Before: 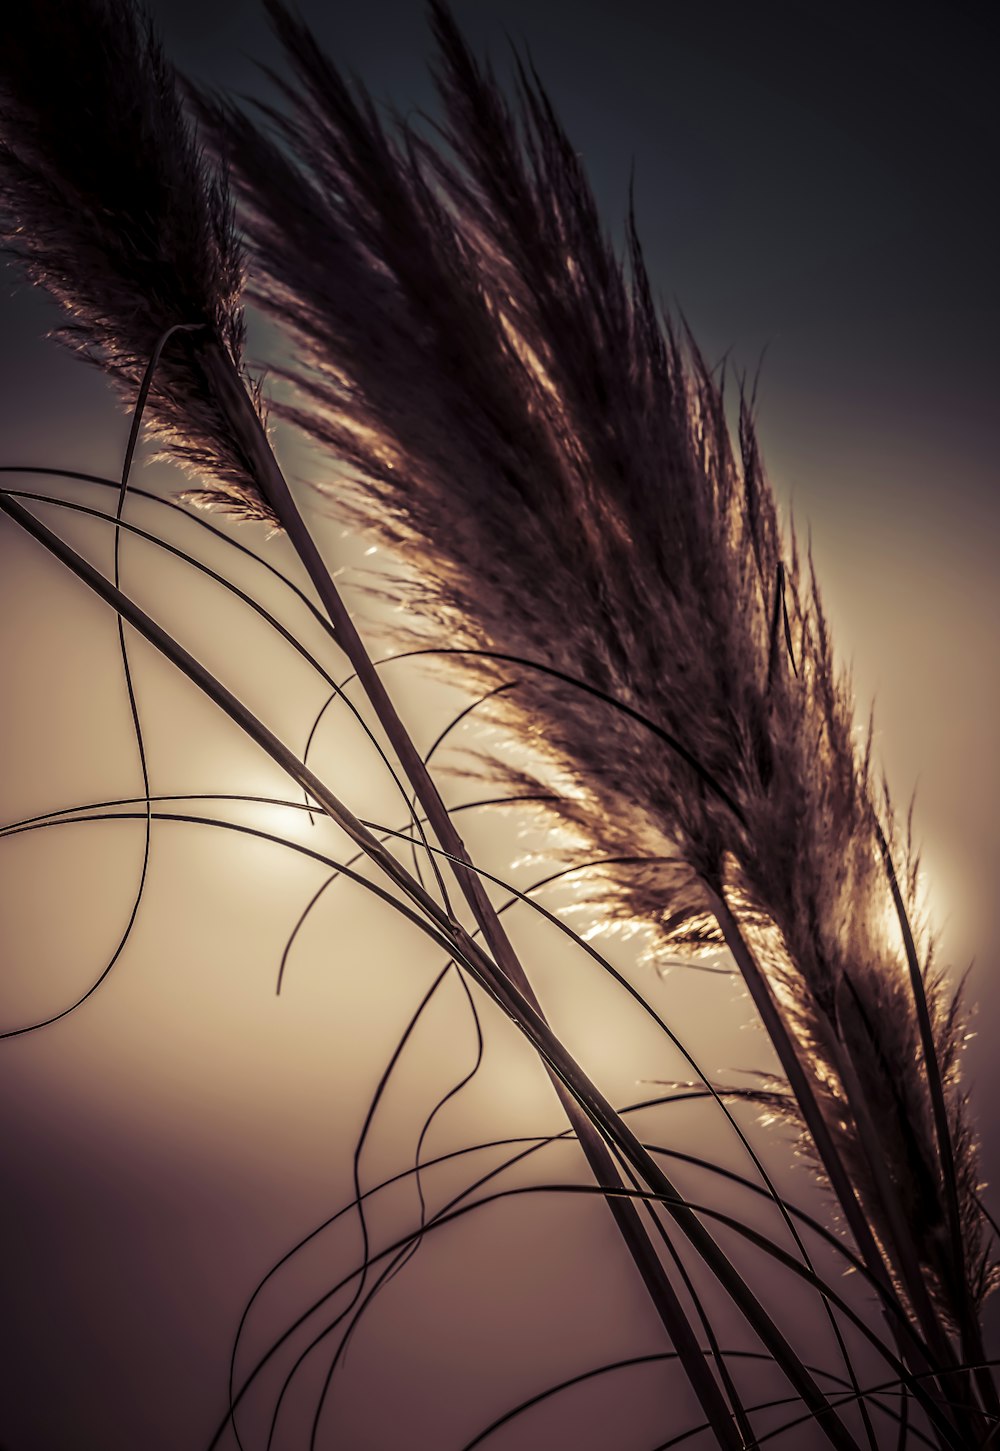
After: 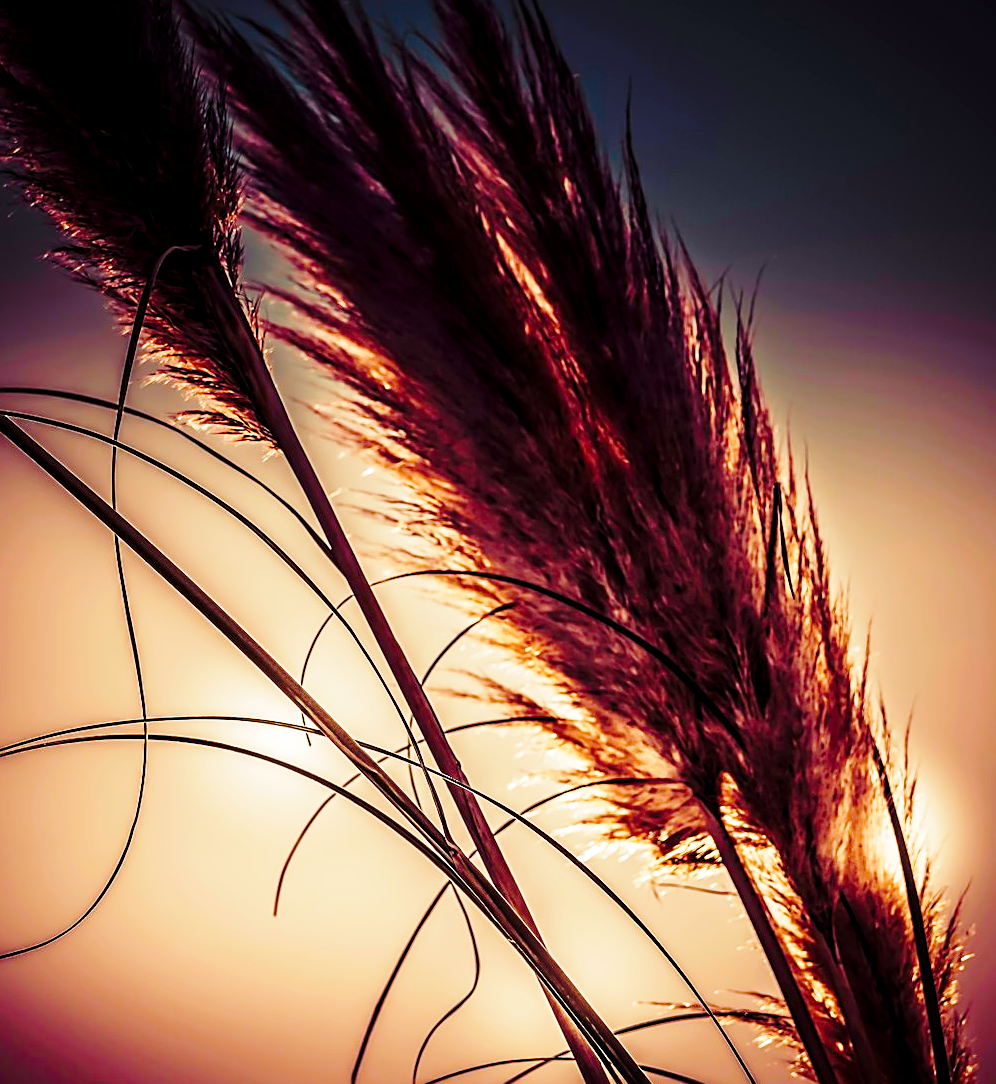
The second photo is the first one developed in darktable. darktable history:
base curve: curves: ch0 [(0, 0) (0.028, 0.03) (0.121, 0.232) (0.46, 0.748) (0.859, 0.968) (1, 1)], preserve colors none
color balance rgb: perceptual saturation grading › global saturation 35%, perceptual saturation grading › highlights -25%, perceptual saturation grading › shadows 50%
crop: left 0.387%, top 5.469%, bottom 19.809%
sharpen: on, module defaults
